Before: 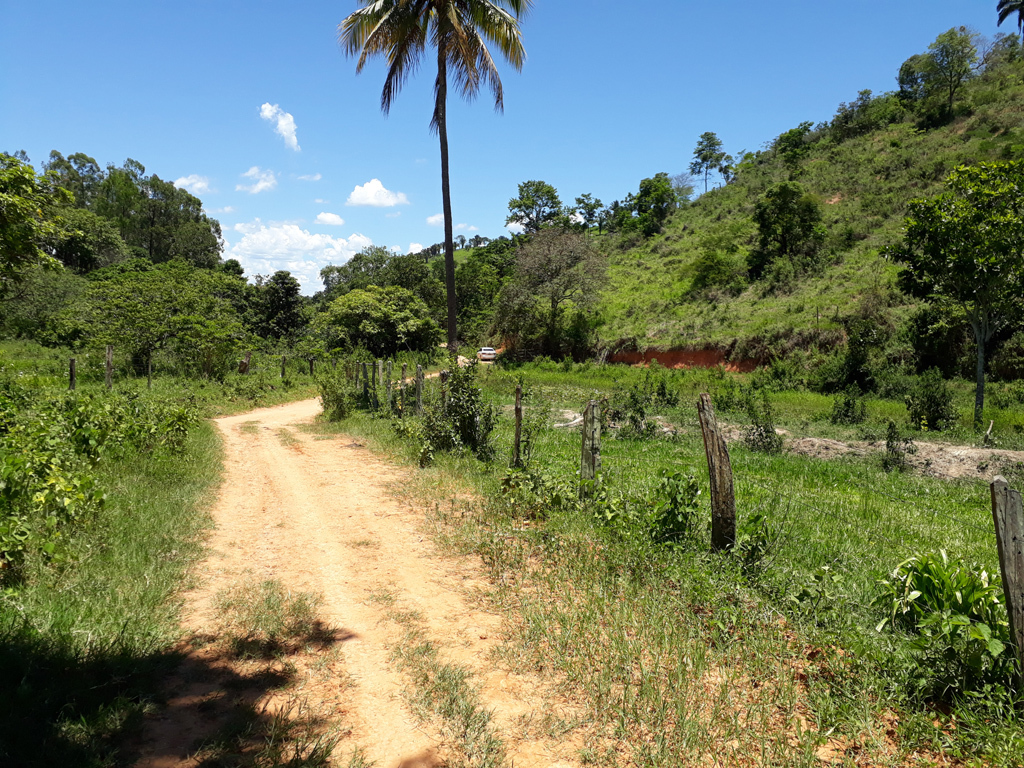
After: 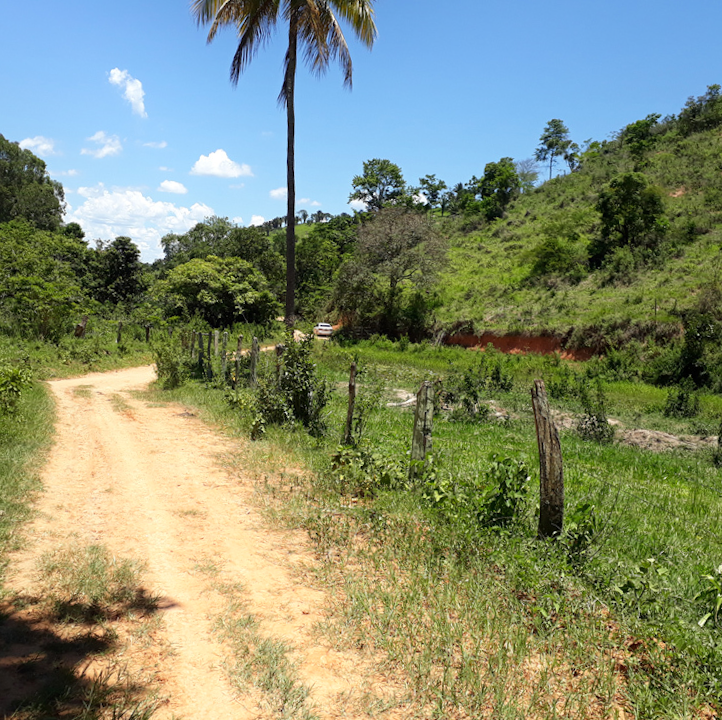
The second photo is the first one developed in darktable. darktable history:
crop and rotate: angle -2.84°, left 13.991%, top 0.044%, right 10.917%, bottom 0.014%
shadows and highlights: shadows -39.25, highlights 62.81, soften with gaussian
